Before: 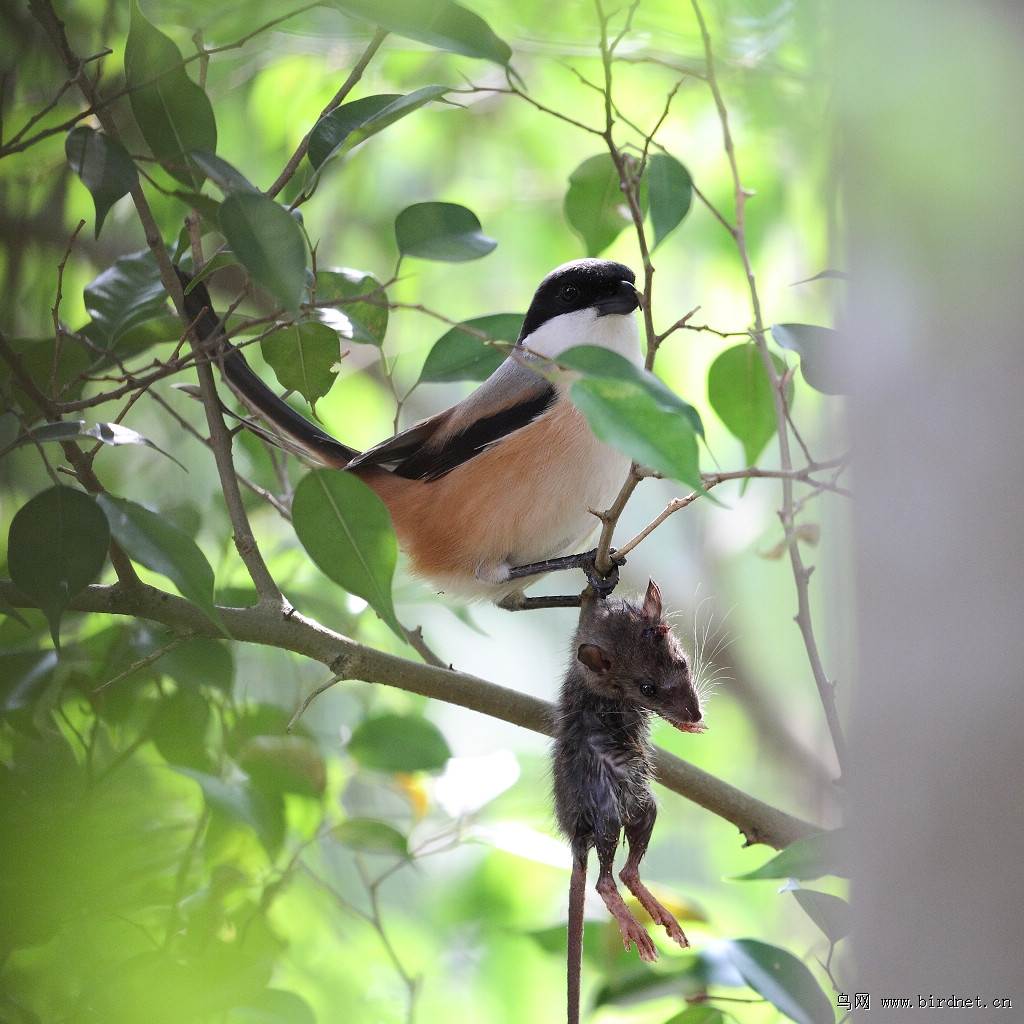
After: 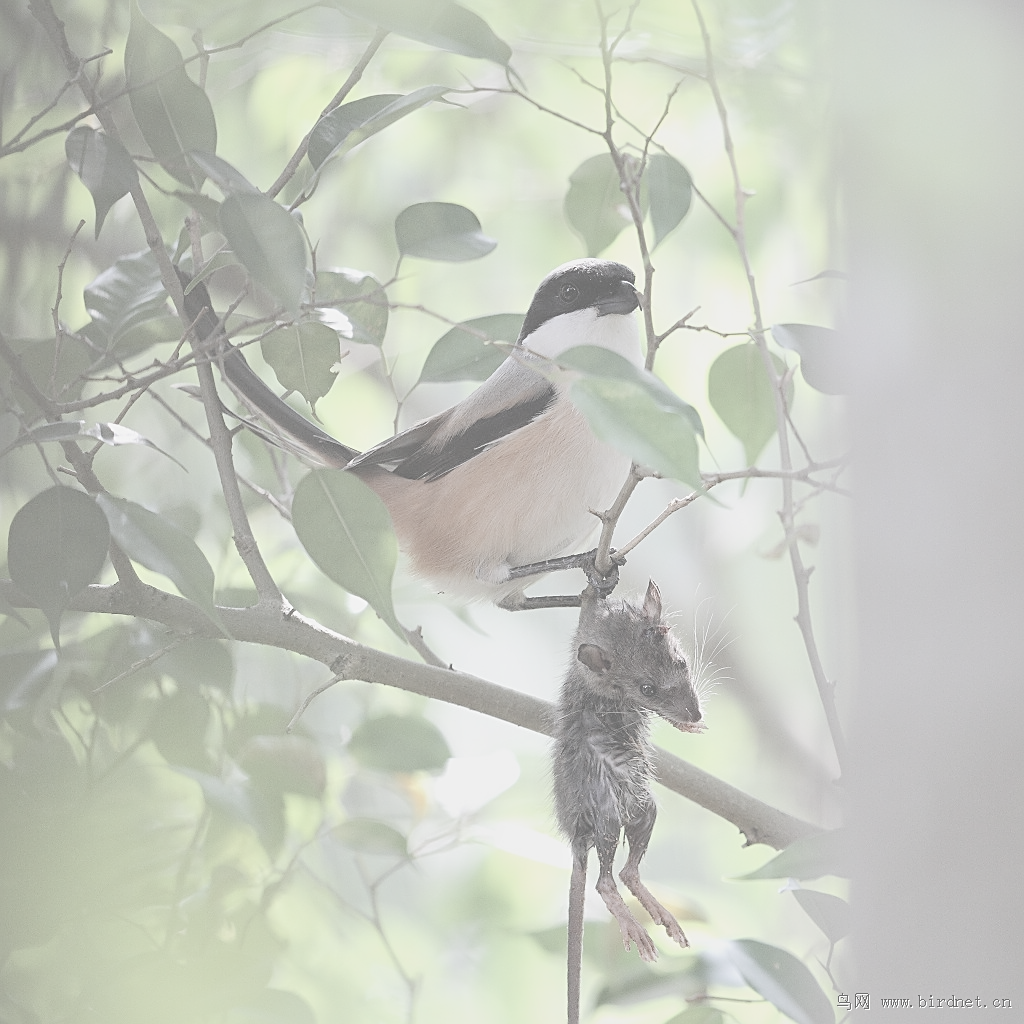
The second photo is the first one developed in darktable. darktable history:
sharpen: amount 0.496
contrast brightness saturation: contrast -0.31, brightness 0.732, saturation -0.767
local contrast: mode bilateral grid, contrast 19, coarseness 49, detail 119%, midtone range 0.2
